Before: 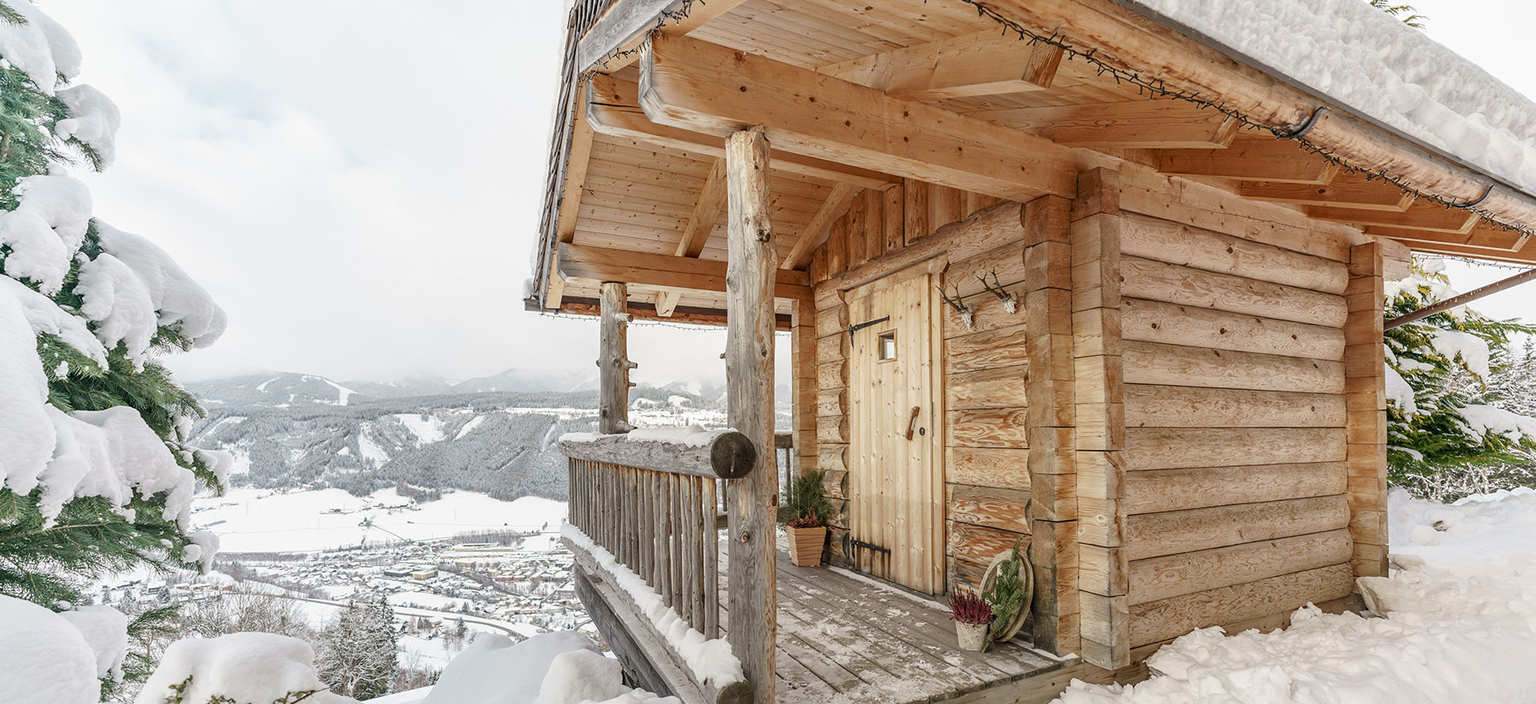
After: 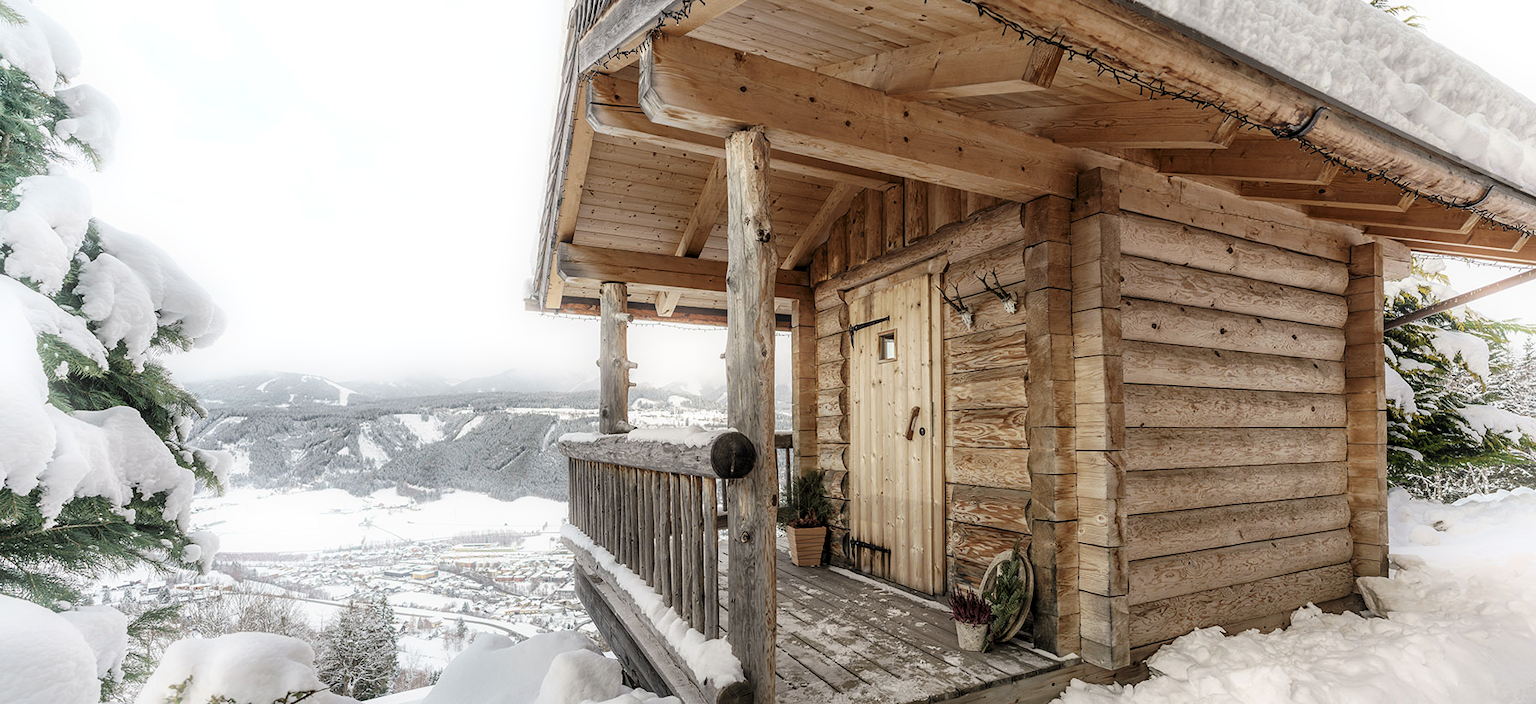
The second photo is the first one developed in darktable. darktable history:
bloom: size 5%, threshold 95%, strength 15%
levels: levels [0.116, 0.574, 1]
